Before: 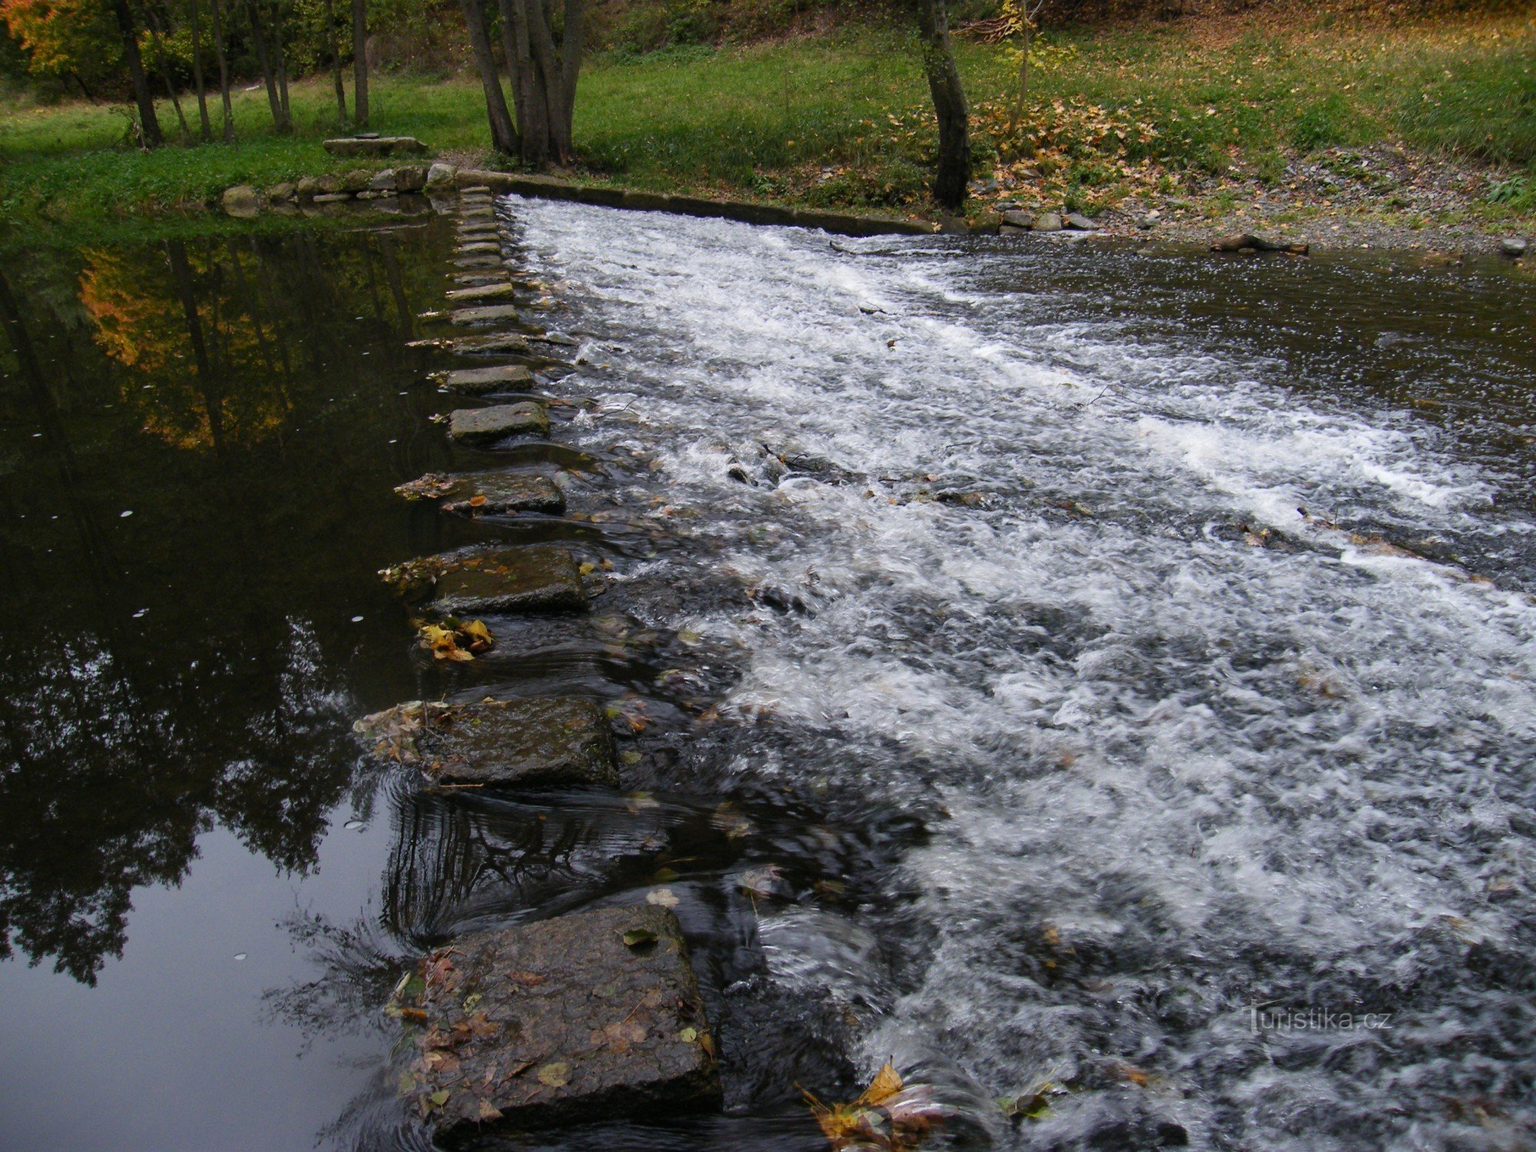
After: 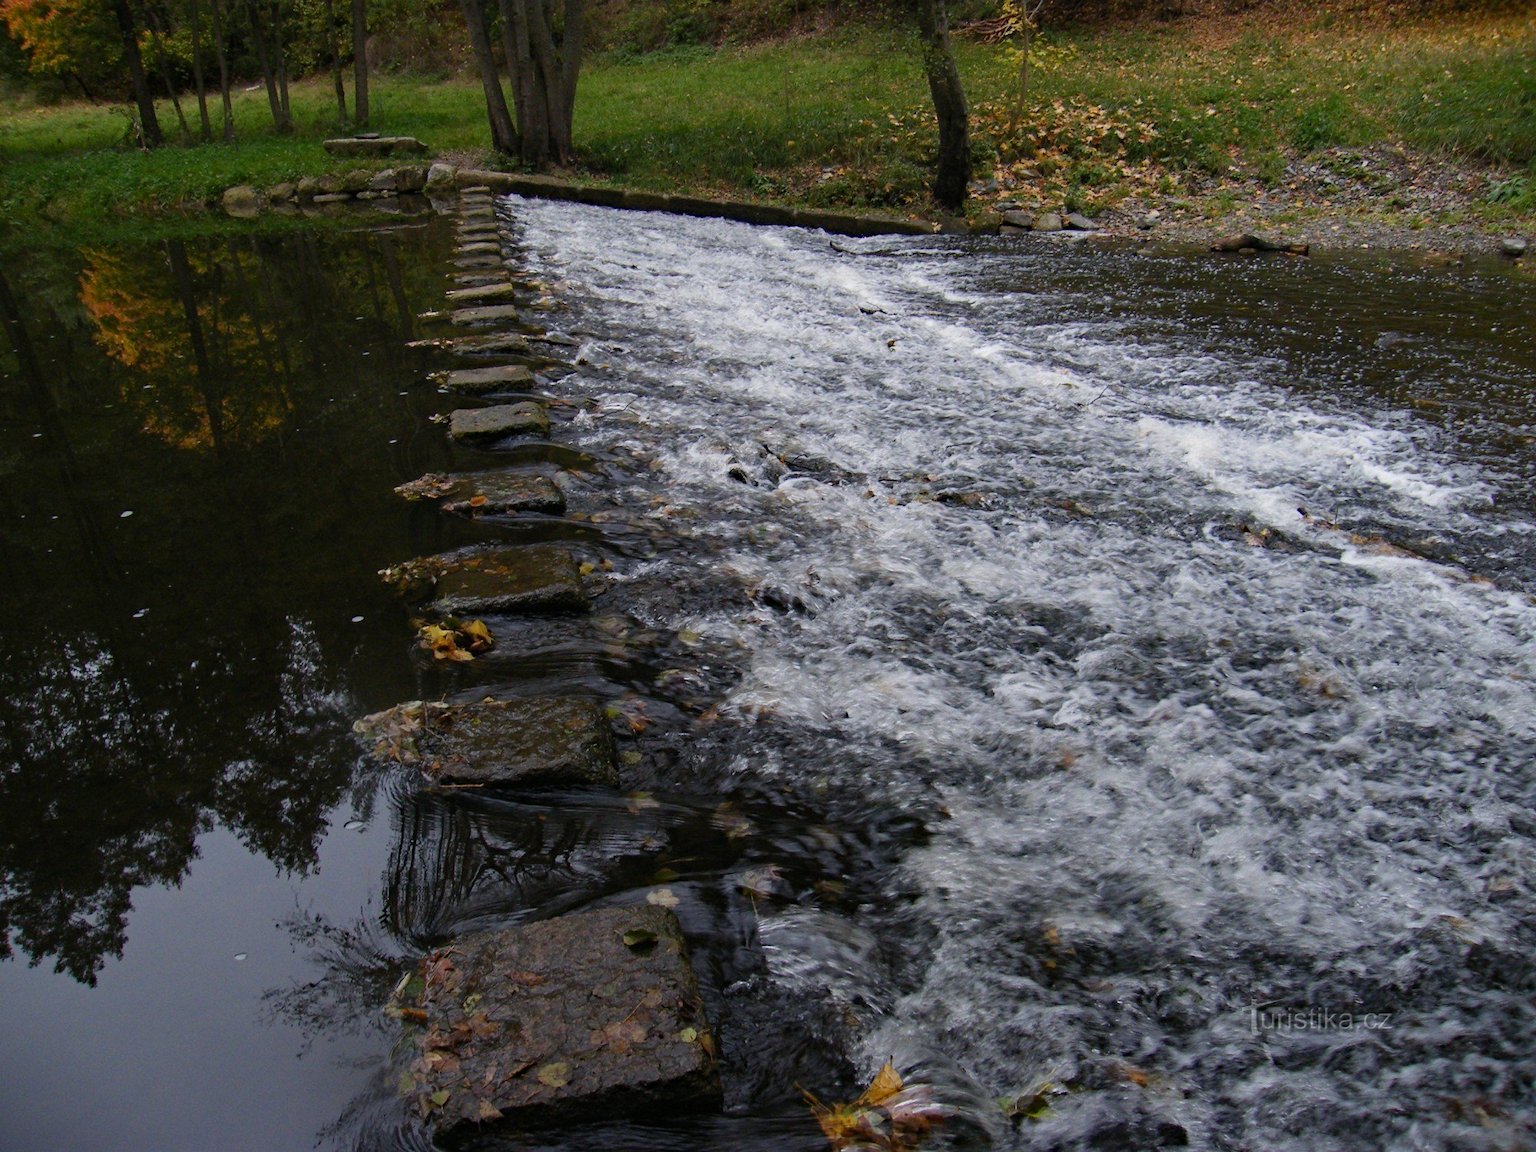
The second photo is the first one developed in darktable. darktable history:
exposure: exposure -0.275 EV, compensate highlight preservation false
haze removal: compatibility mode true, adaptive false
